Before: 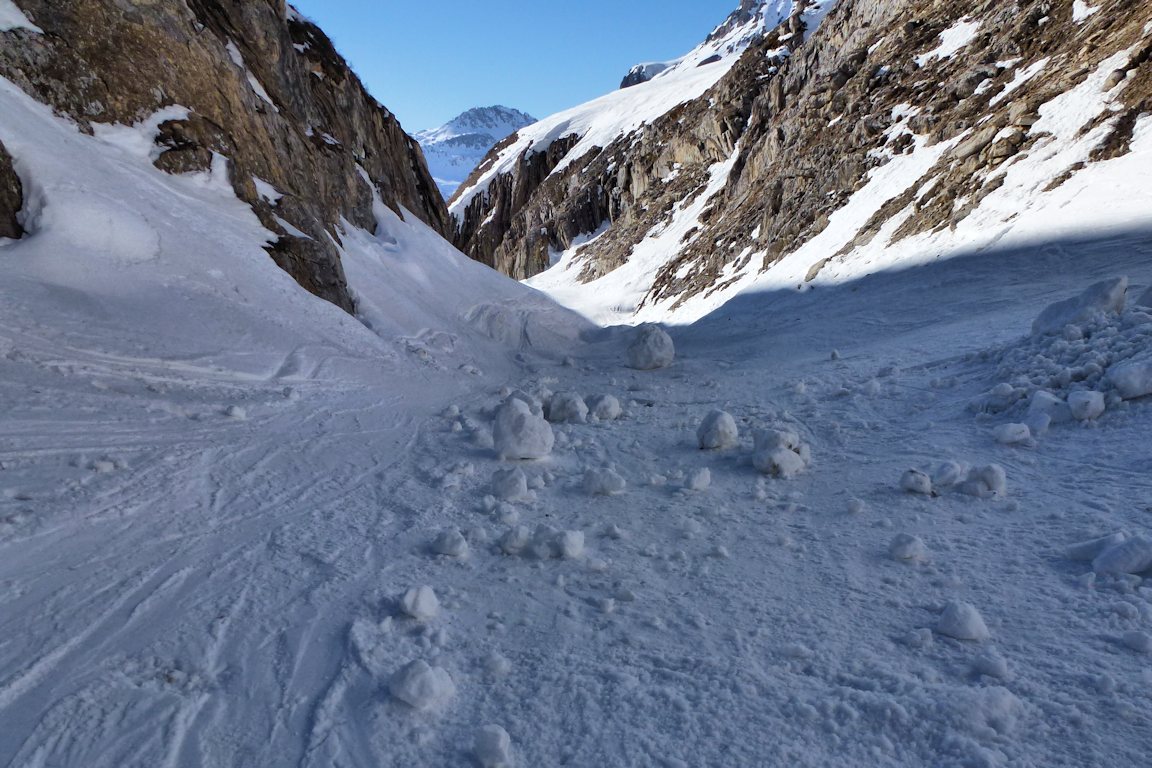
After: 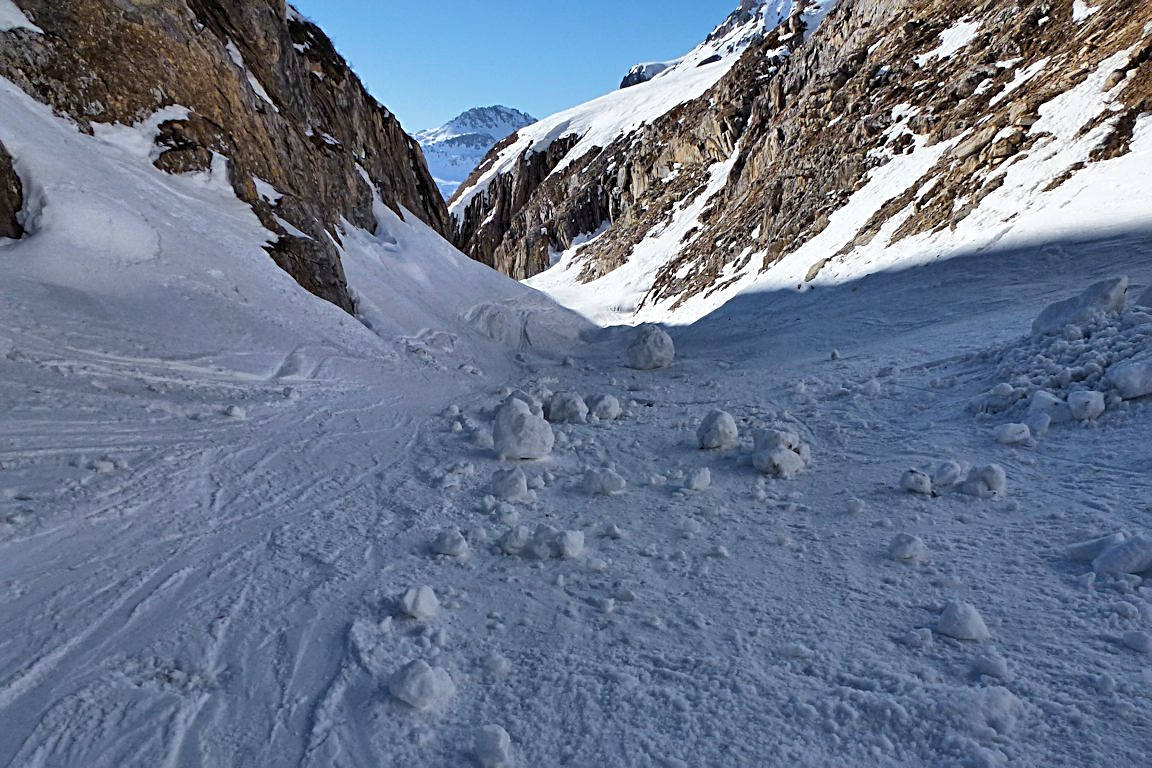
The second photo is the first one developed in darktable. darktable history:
sharpen: radius 2.582, amount 0.697
color zones: curves: ch1 [(0.24, 0.629) (0.75, 0.5)]; ch2 [(0.255, 0.454) (0.745, 0.491)]
